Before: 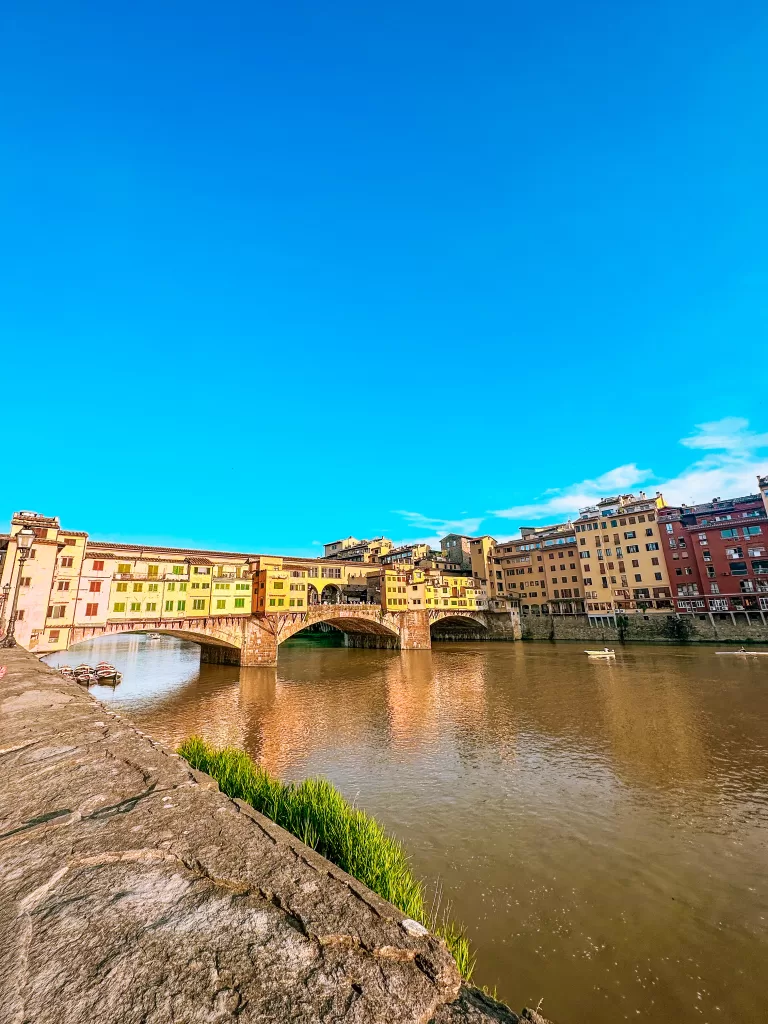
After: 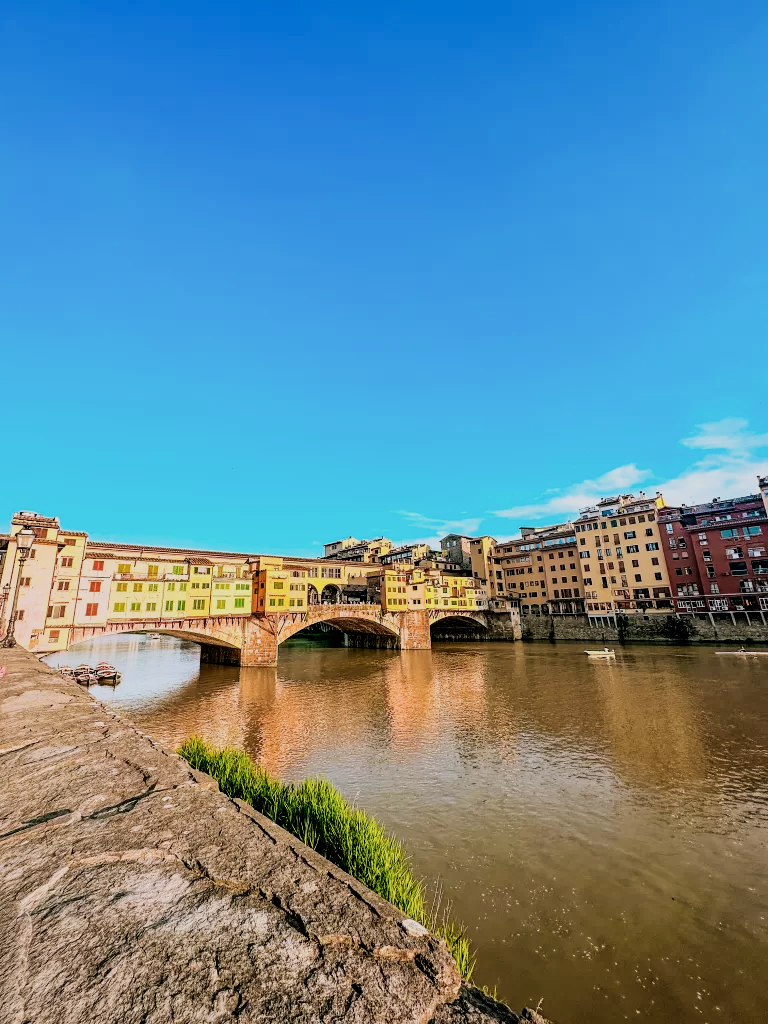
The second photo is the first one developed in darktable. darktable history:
filmic rgb: black relative exposure -7.5 EV, white relative exposure 4.99 EV, hardness 3.33, contrast 1.3
